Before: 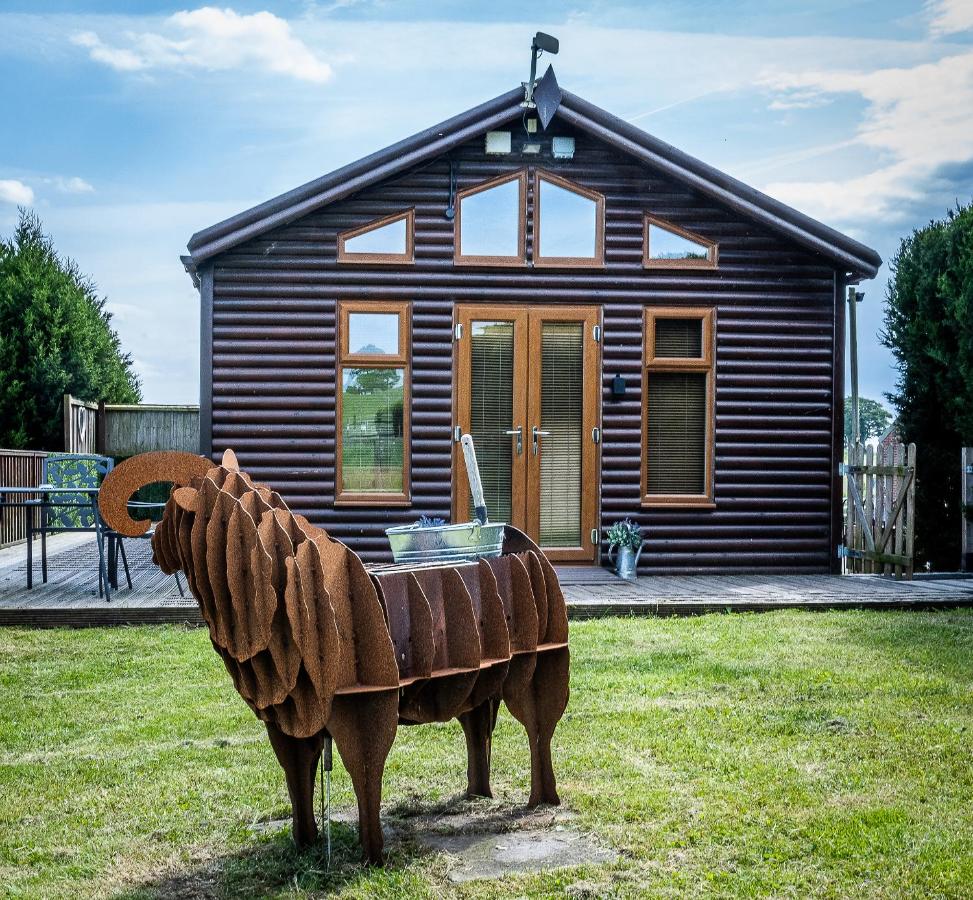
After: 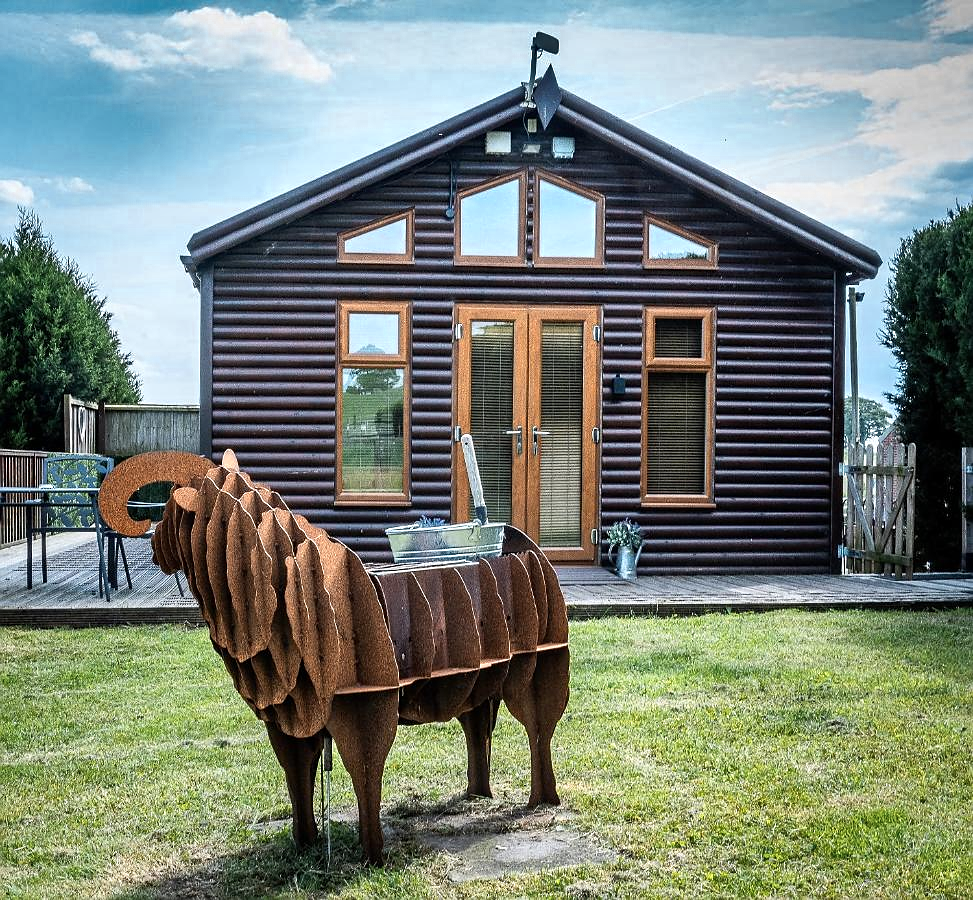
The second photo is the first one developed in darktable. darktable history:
sharpen: radius 1
color zones: curves: ch0 [(0.018, 0.548) (0.197, 0.654) (0.425, 0.447) (0.605, 0.658) (0.732, 0.579)]; ch1 [(0.105, 0.531) (0.224, 0.531) (0.386, 0.39) (0.618, 0.456) (0.732, 0.456) (0.956, 0.421)]; ch2 [(0.039, 0.583) (0.215, 0.465) (0.399, 0.544) (0.465, 0.548) (0.614, 0.447) (0.724, 0.43) (0.882, 0.623) (0.956, 0.632)]
shadows and highlights: shadows 24.5, highlights -78.15, soften with gaussian
